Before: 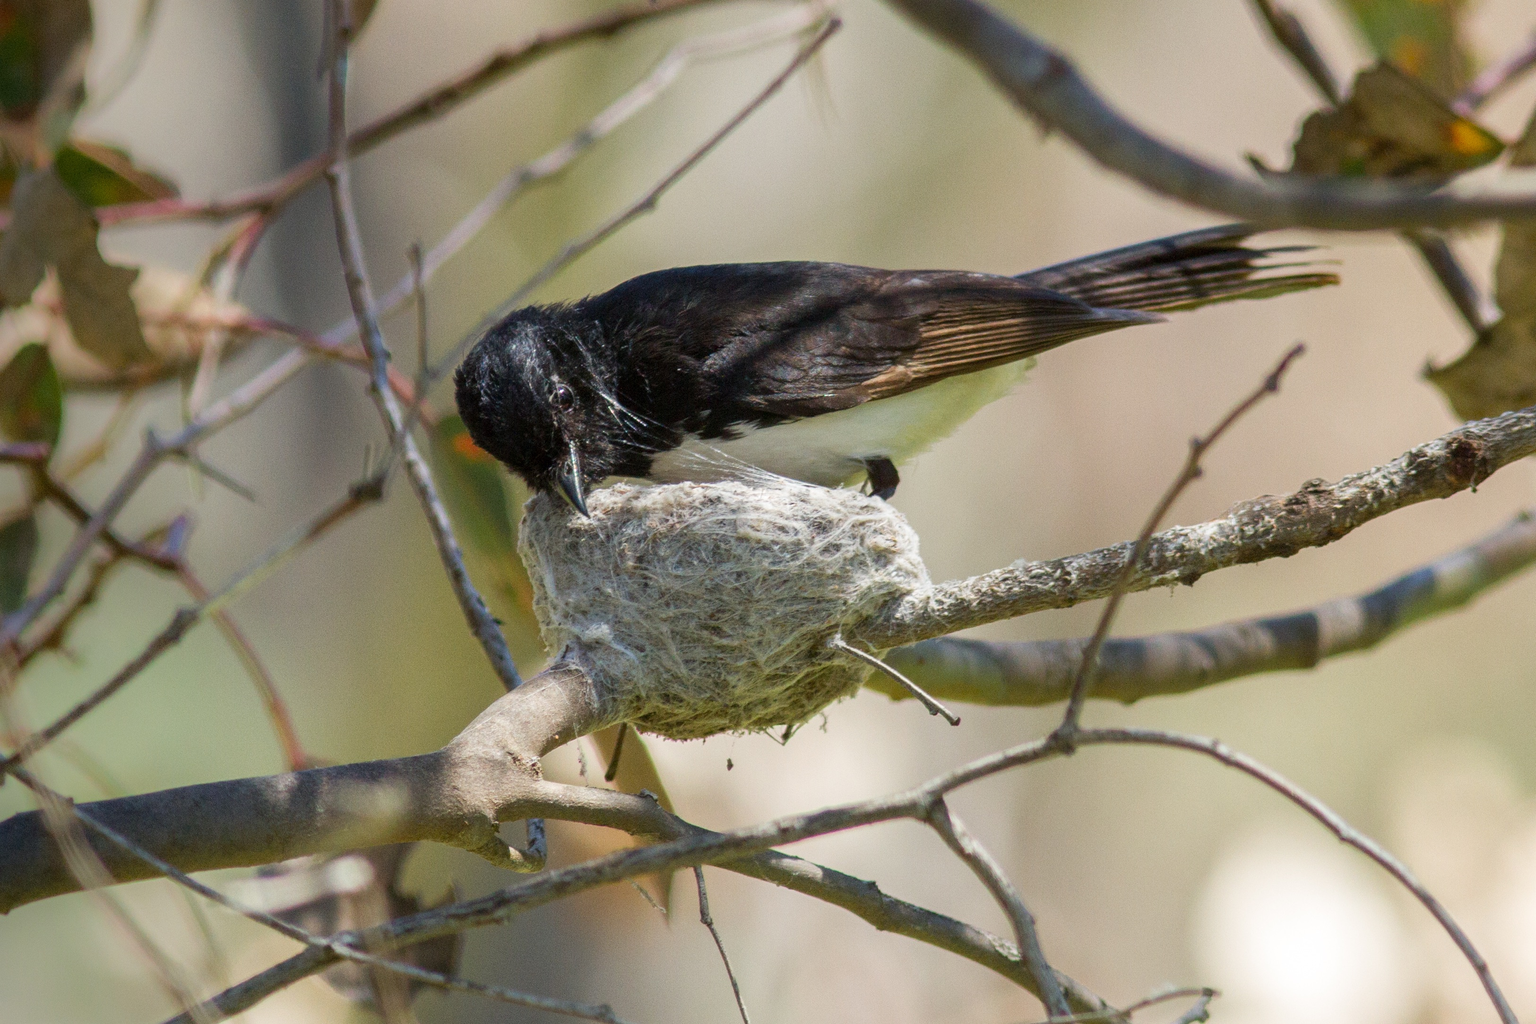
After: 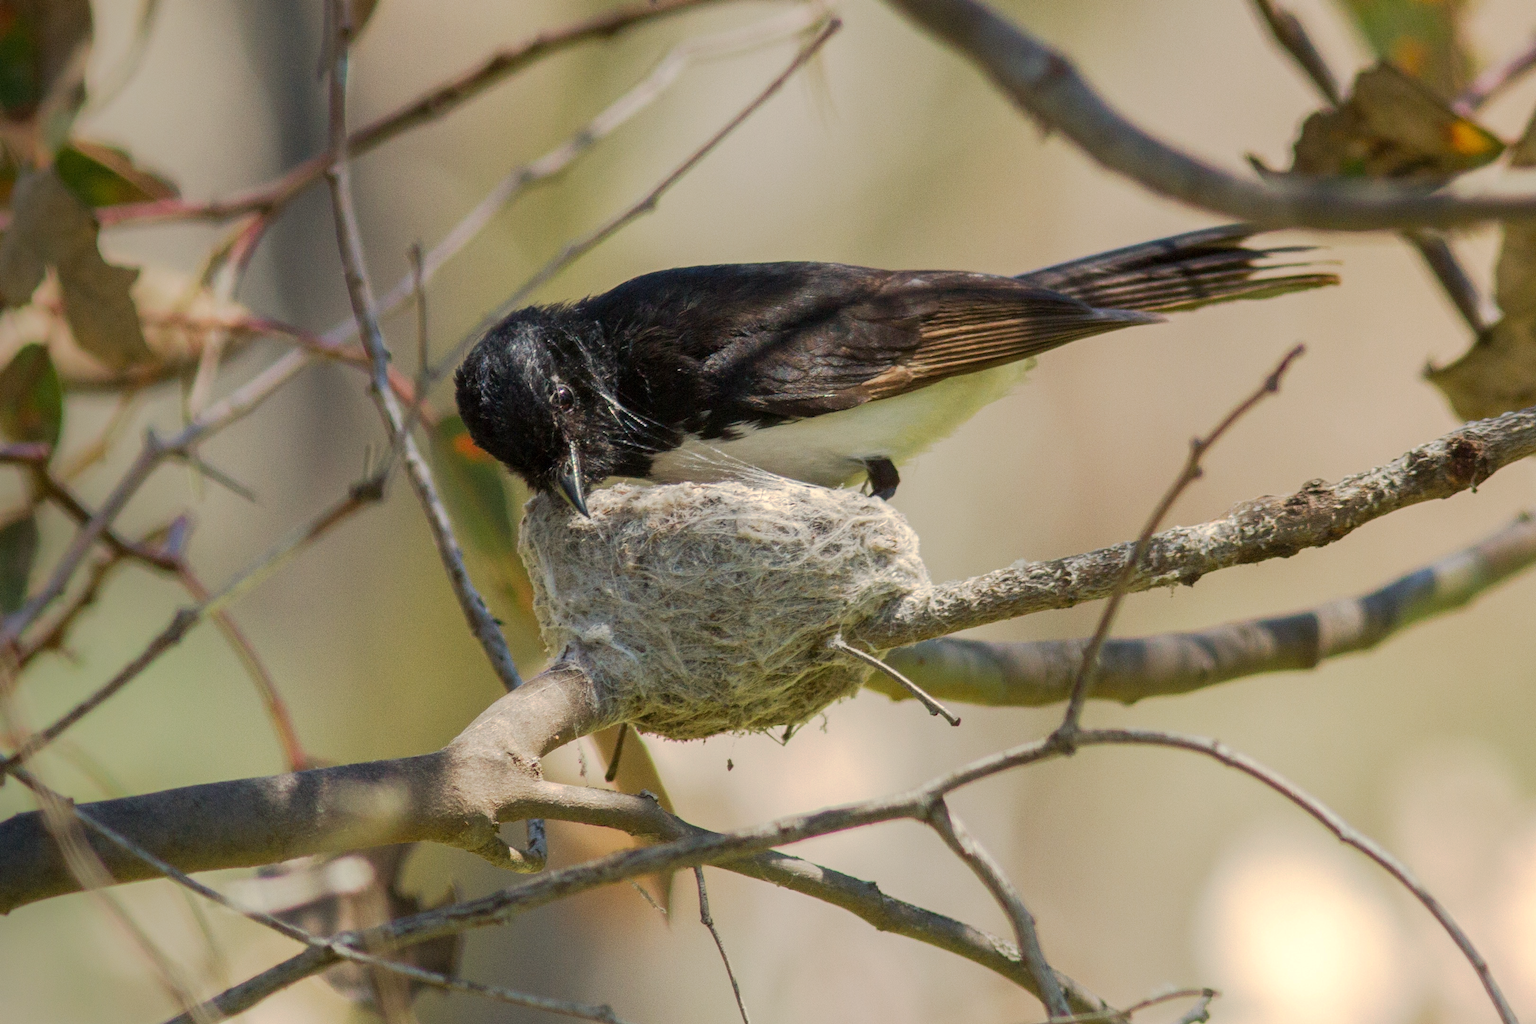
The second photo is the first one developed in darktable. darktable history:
white balance: red 1.045, blue 0.932
tone curve: curves: ch0 [(0, 0) (0.003, 0.003) (0.011, 0.011) (0.025, 0.025) (0.044, 0.044) (0.069, 0.068) (0.1, 0.098) (0.136, 0.134) (0.177, 0.175) (0.224, 0.221) (0.277, 0.273) (0.335, 0.33) (0.399, 0.393) (0.468, 0.461) (0.543, 0.534) (0.623, 0.614) (0.709, 0.69) (0.801, 0.752) (0.898, 0.835) (1, 1)], preserve colors none
